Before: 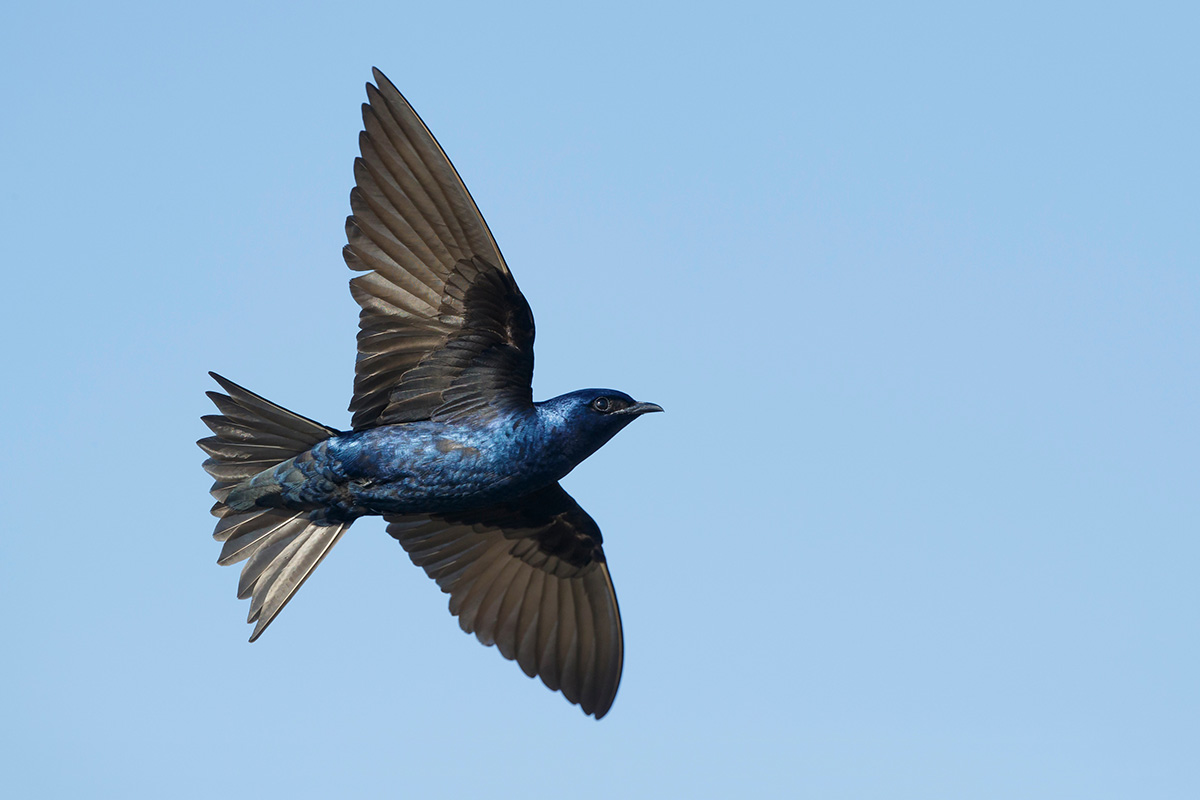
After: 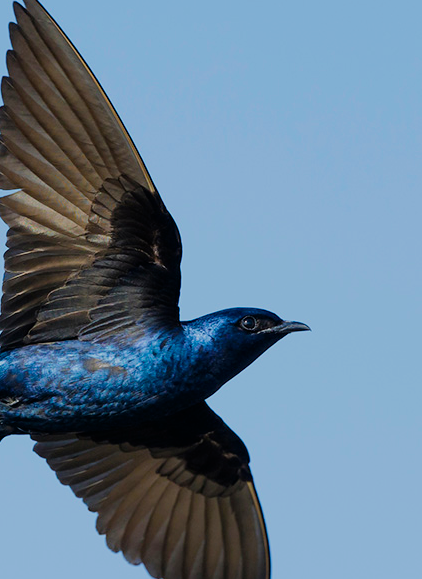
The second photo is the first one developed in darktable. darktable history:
filmic rgb: black relative exposure -7.65 EV, white relative exposure 4.56 EV, hardness 3.61
color balance rgb: linear chroma grading › global chroma 15%, perceptual saturation grading › global saturation 30%
crop and rotate: left 29.476%, top 10.214%, right 35.32%, bottom 17.333%
